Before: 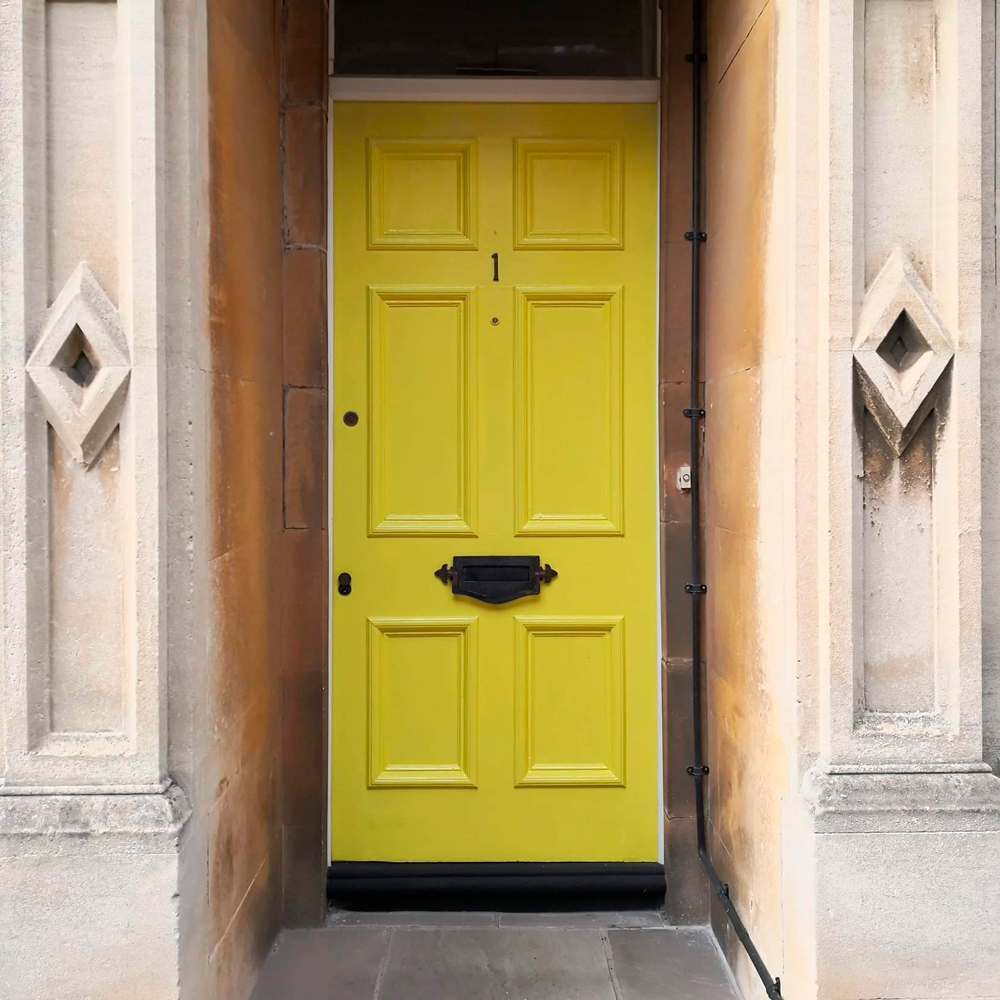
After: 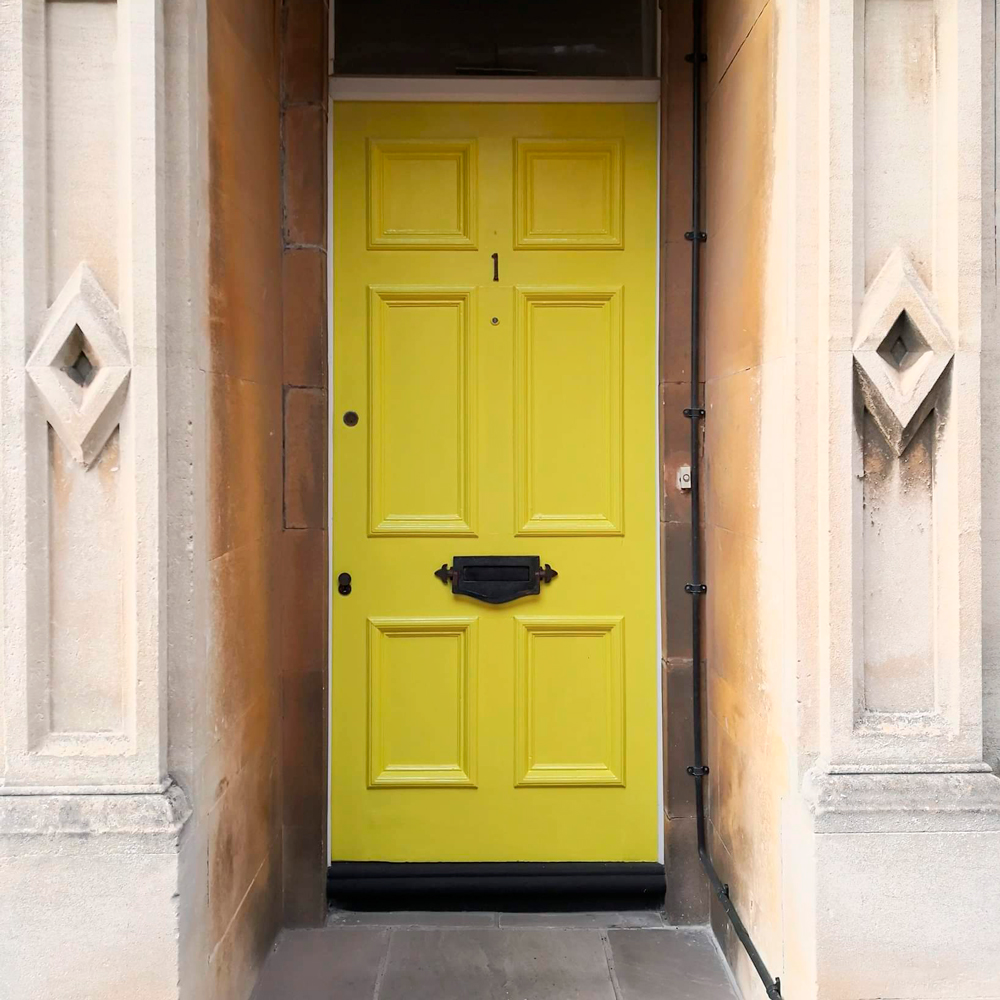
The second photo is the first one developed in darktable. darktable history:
shadows and highlights: shadows -22.45, highlights 46.52, soften with gaussian
